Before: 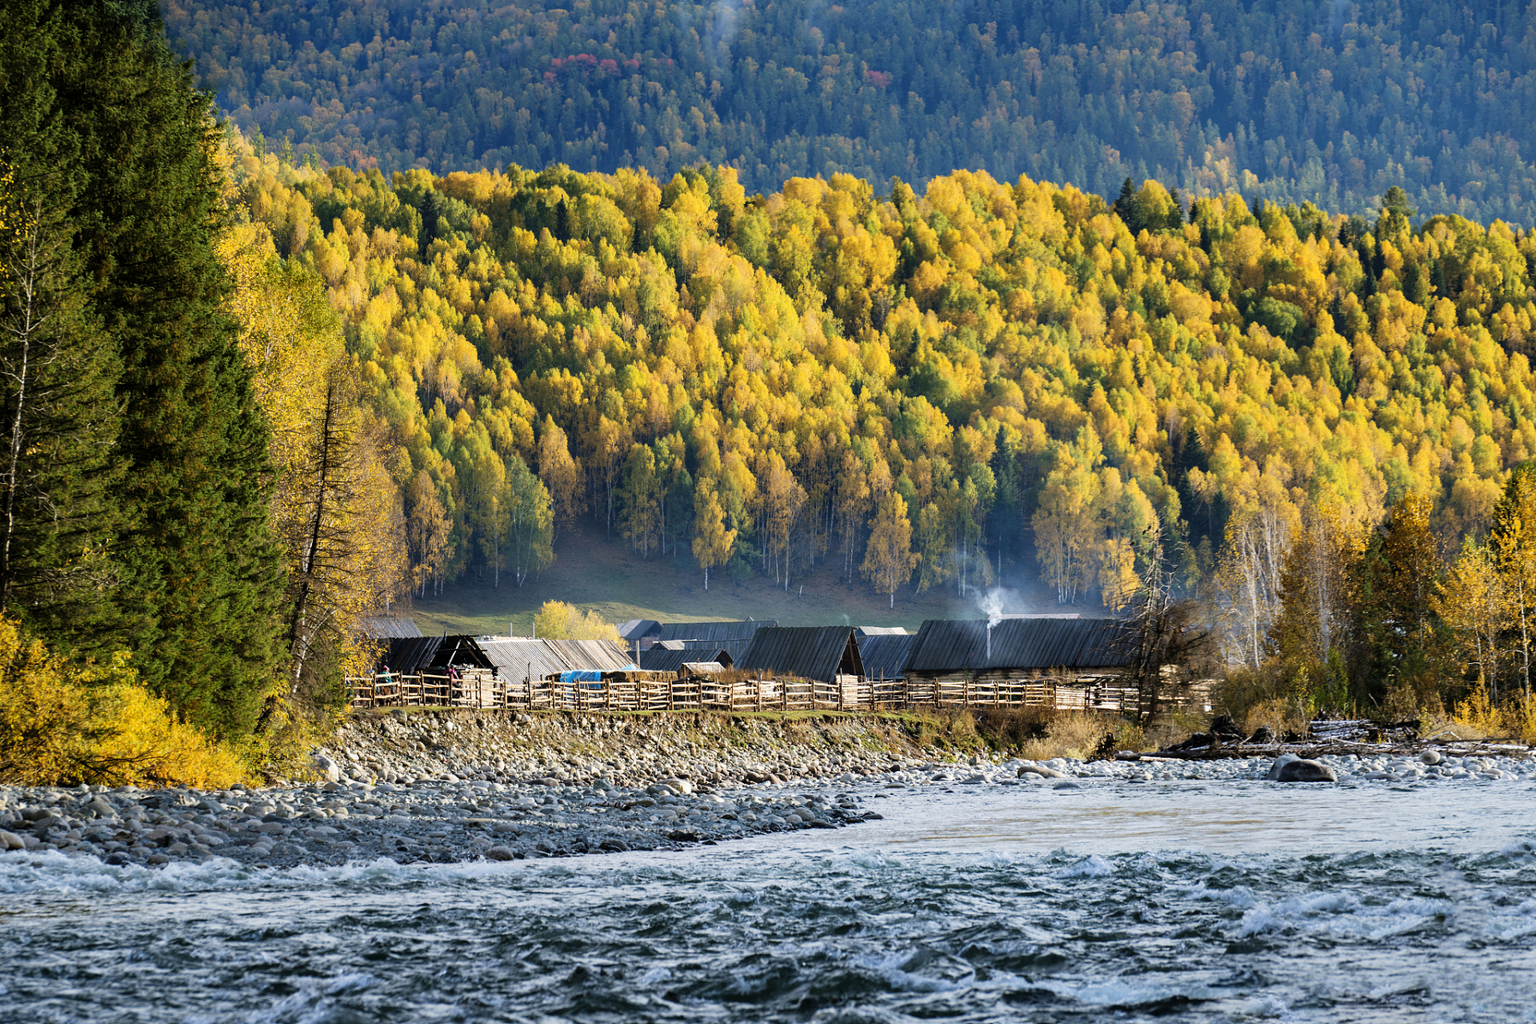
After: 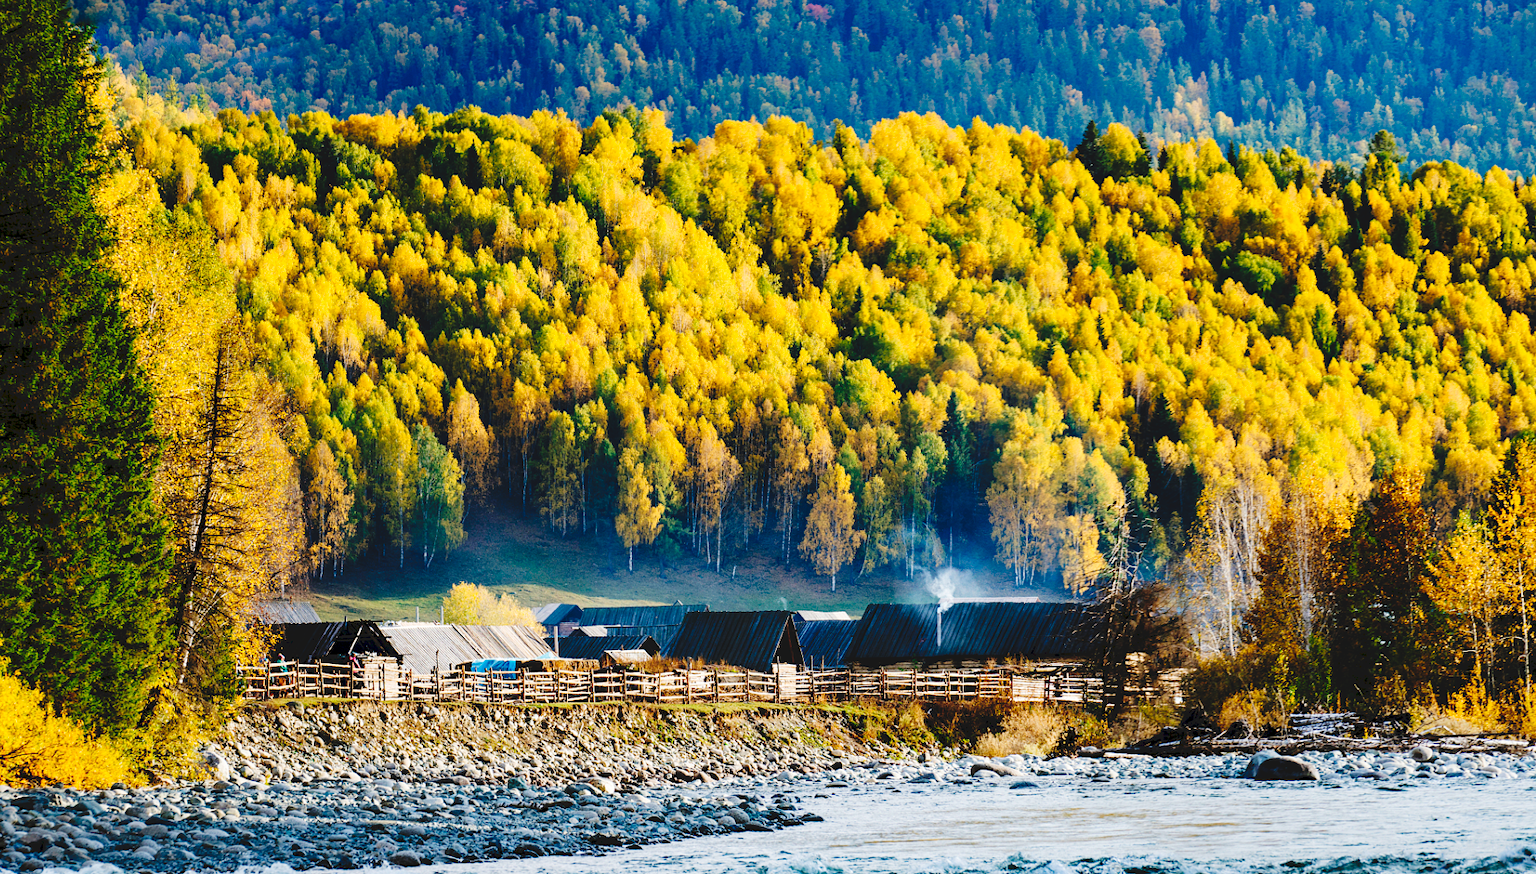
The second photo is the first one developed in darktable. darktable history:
tone curve: curves: ch0 [(0, 0) (0.003, 0.084) (0.011, 0.084) (0.025, 0.084) (0.044, 0.084) (0.069, 0.085) (0.1, 0.09) (0.136, 0.1) (0.177, 0.119) (0.224, 0.144) (0.277, 0.205) (0.335, 0.298) (0.399, 0.417) (0.468, 0.525) (0.543, 0.631) (0.623, 0.72) (0.709, 0.8) (0.801, 0.867) (0.898, 0.934) (1, 1)], preserve colors none
crop: left 8.411%, top 6.565%, bottom 15.203%
